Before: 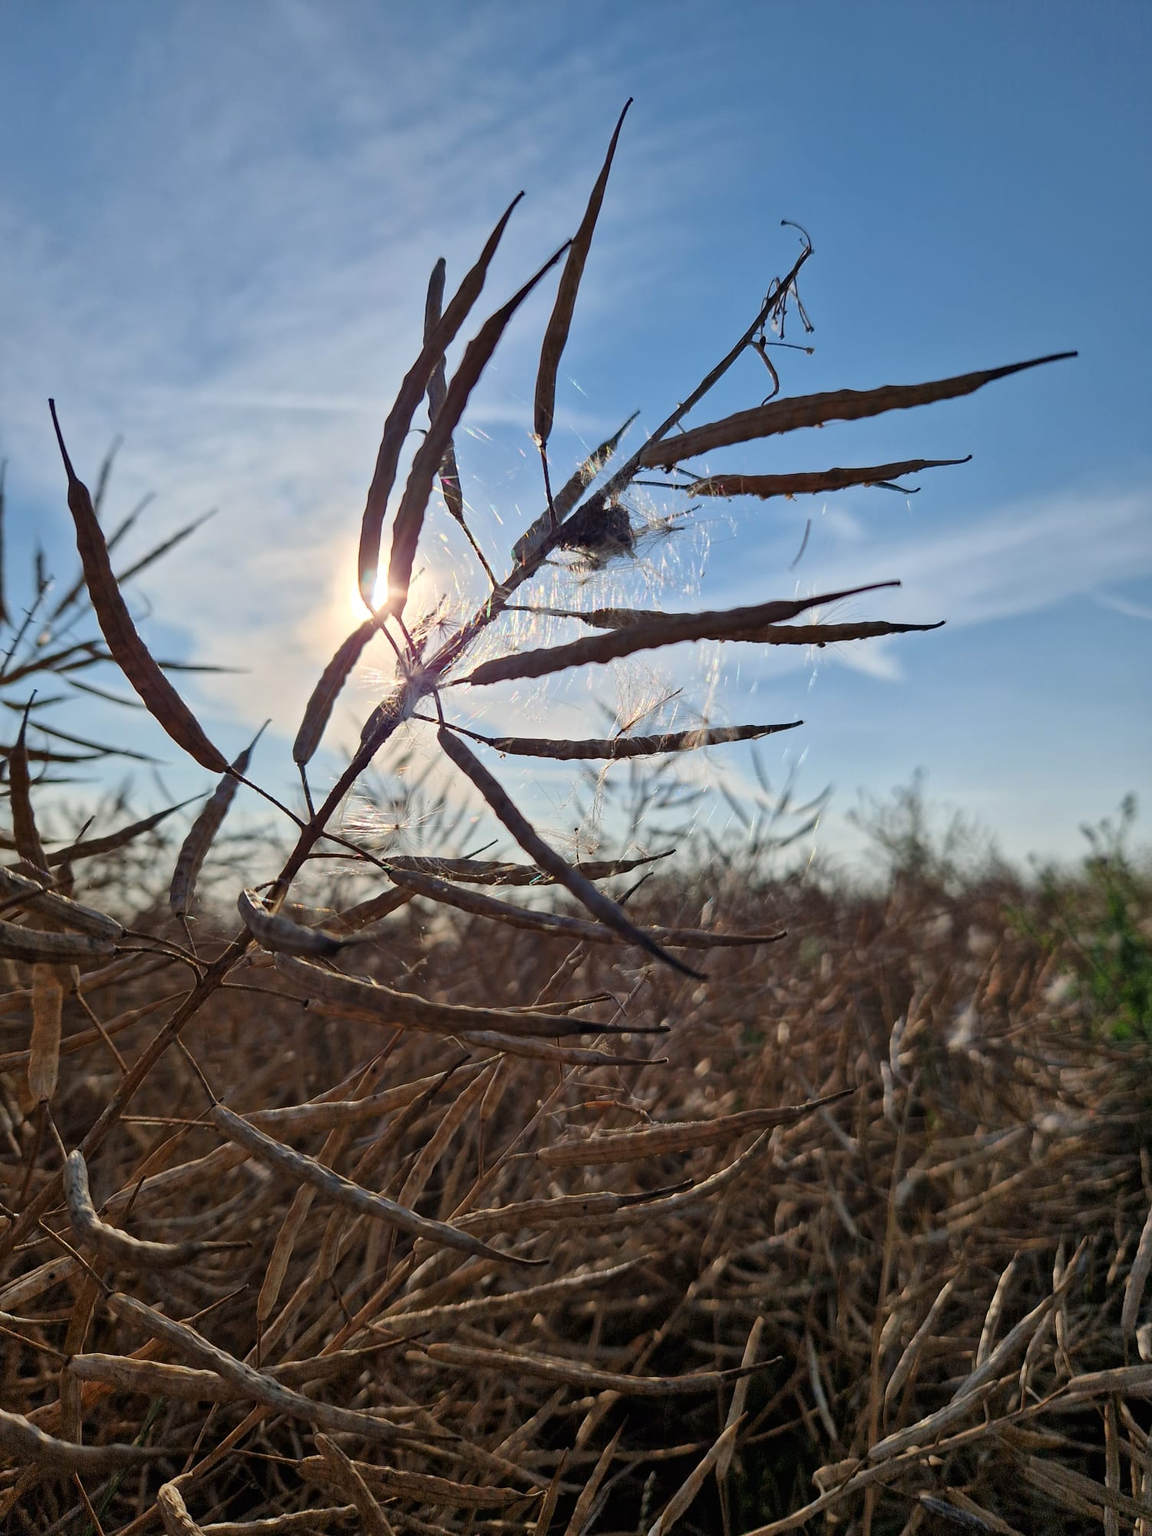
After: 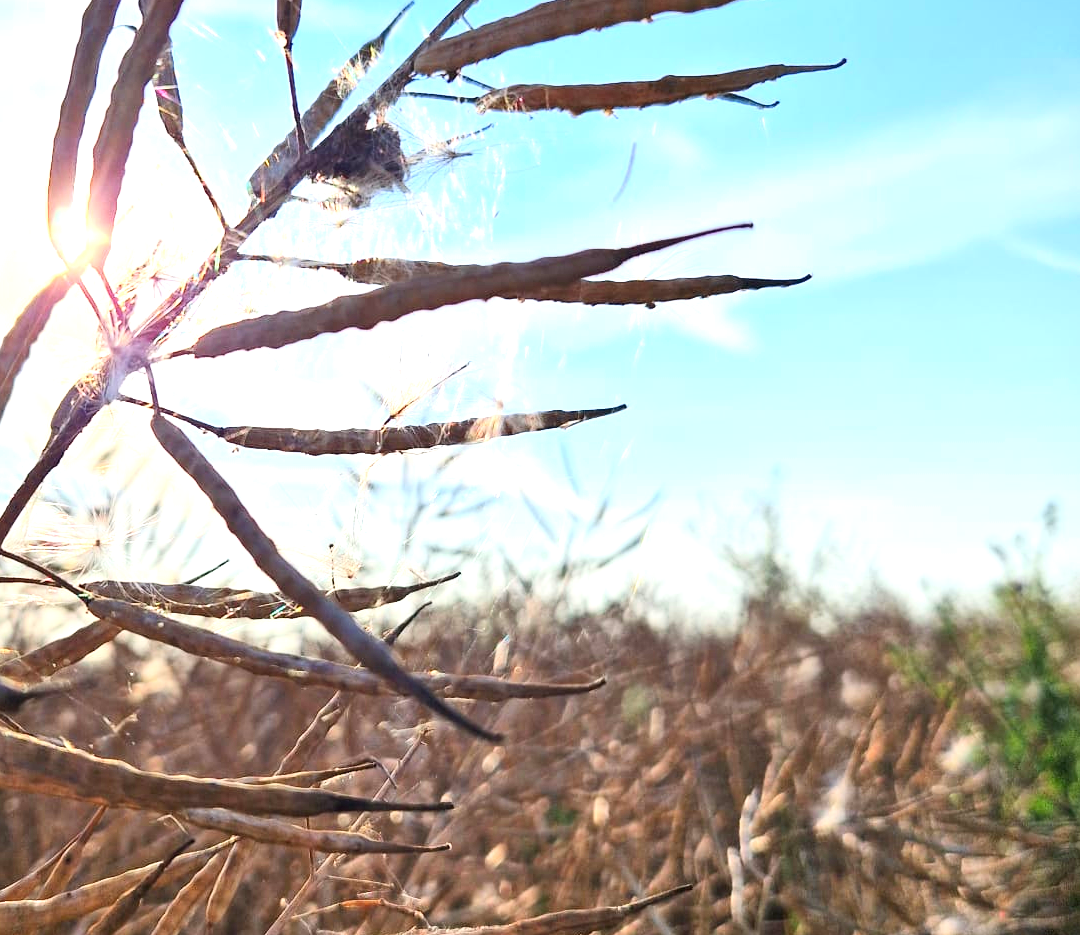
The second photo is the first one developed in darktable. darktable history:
contrast brightness saturation: contrast 0.201, brightness 0.168, saturation 0.224
crop and rotate: left 27.969%, top 26.734%, bottom 26.513%
exposure: black level correction 0, exposure 1.276 EV, compensate exposure bias true, compensate highlight preservation false
